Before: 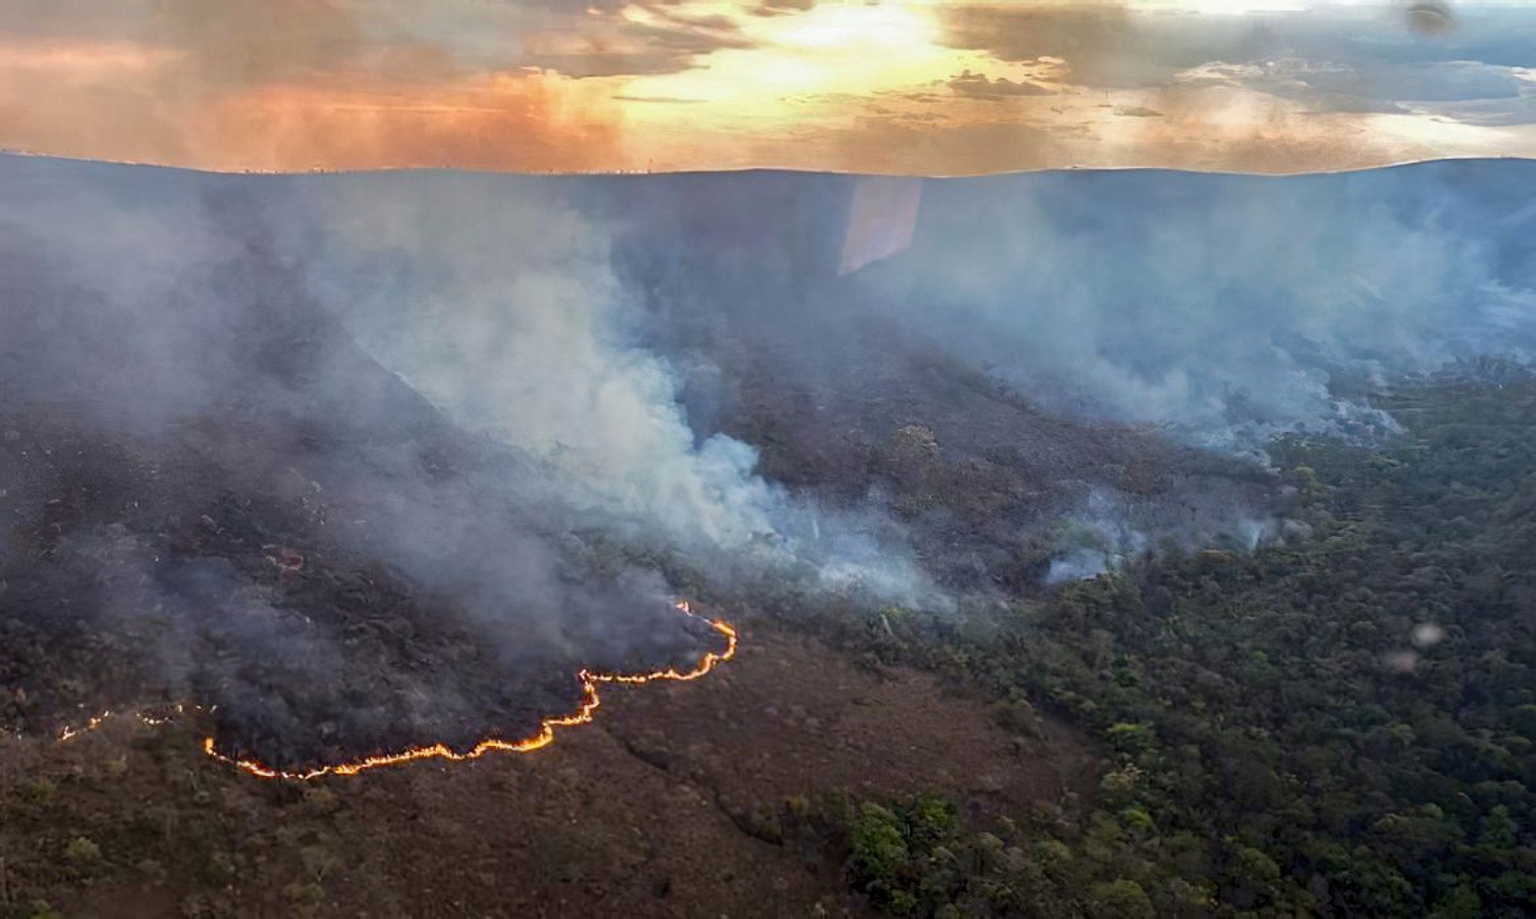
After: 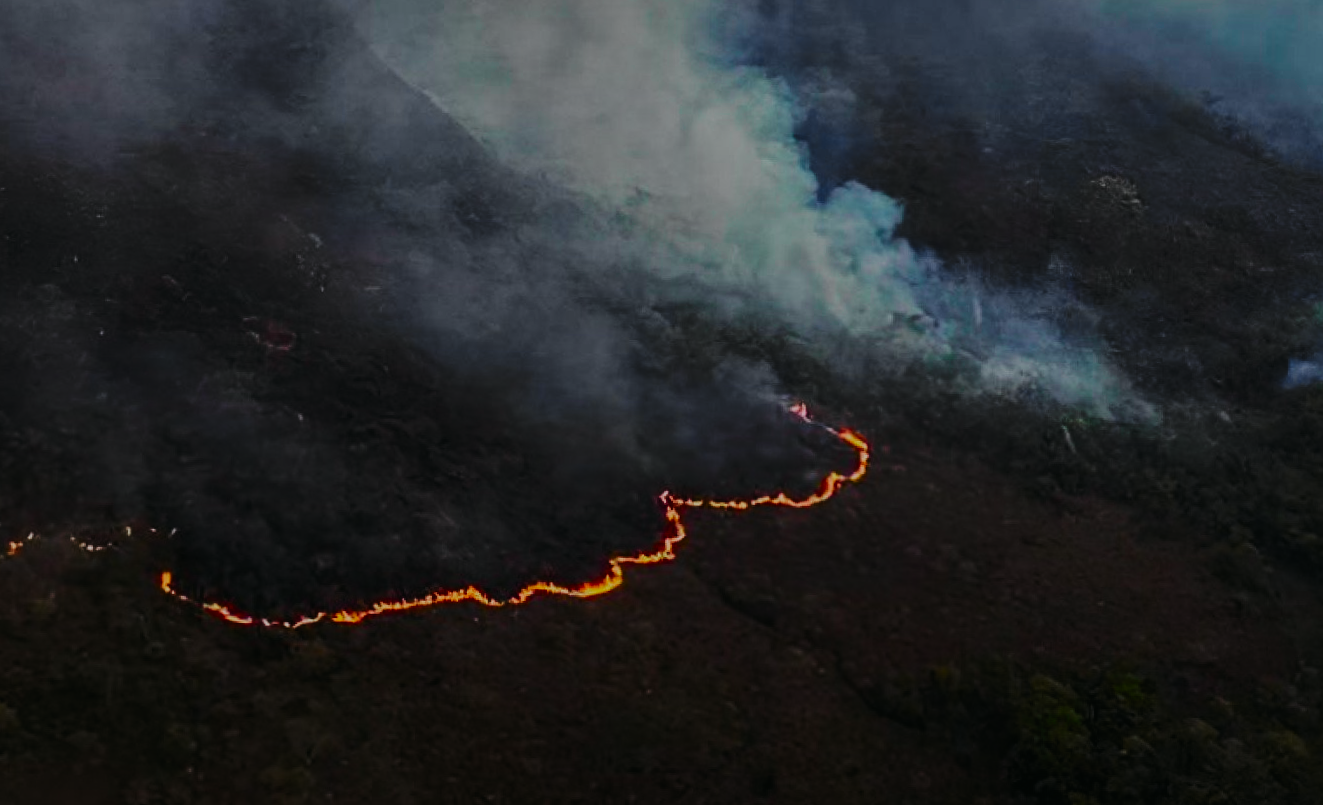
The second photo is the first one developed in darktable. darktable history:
exposure: exposure -2.436 EV, compensate exposure bias true, compensate highlight preservation false
crop and rotate: angle -1.19°, left 3.579%, top 31.647%, right 29.316%
base curve: curves: ch0 [(0, 0) (0.028, 0.03) (0.121, 0.232) (0.46, 0.748) (0.859, 0.968) (1, 1)], preserve colors none
tone curve: curves: ch0 [(0, 0.012) (0.144, 0.137) (0.326, 0.386) (0.489, 0.573) (0.656, 0.763) (0.849, 0.902) (1, 0.974)]; ch1 [(0, 0) (0.366, 0.367) (0.475, 0.453) (0.494, 0.493) (0.504, 0.497) (0.544, 0.579) (0.562, 0.619) (0.622, 0.694) (1, 1)]; ch2 [(0, 0) (0.333, 0.346) (0.375, 0.375) (0.424, 0.43) (0.476, 0.492) (0.502, 0.503) (0.533, 0.541) (0.572, 0.615) (0.605, 0.656) (0.641, 0.709) (1, 1)], color space Lab, independent channels
